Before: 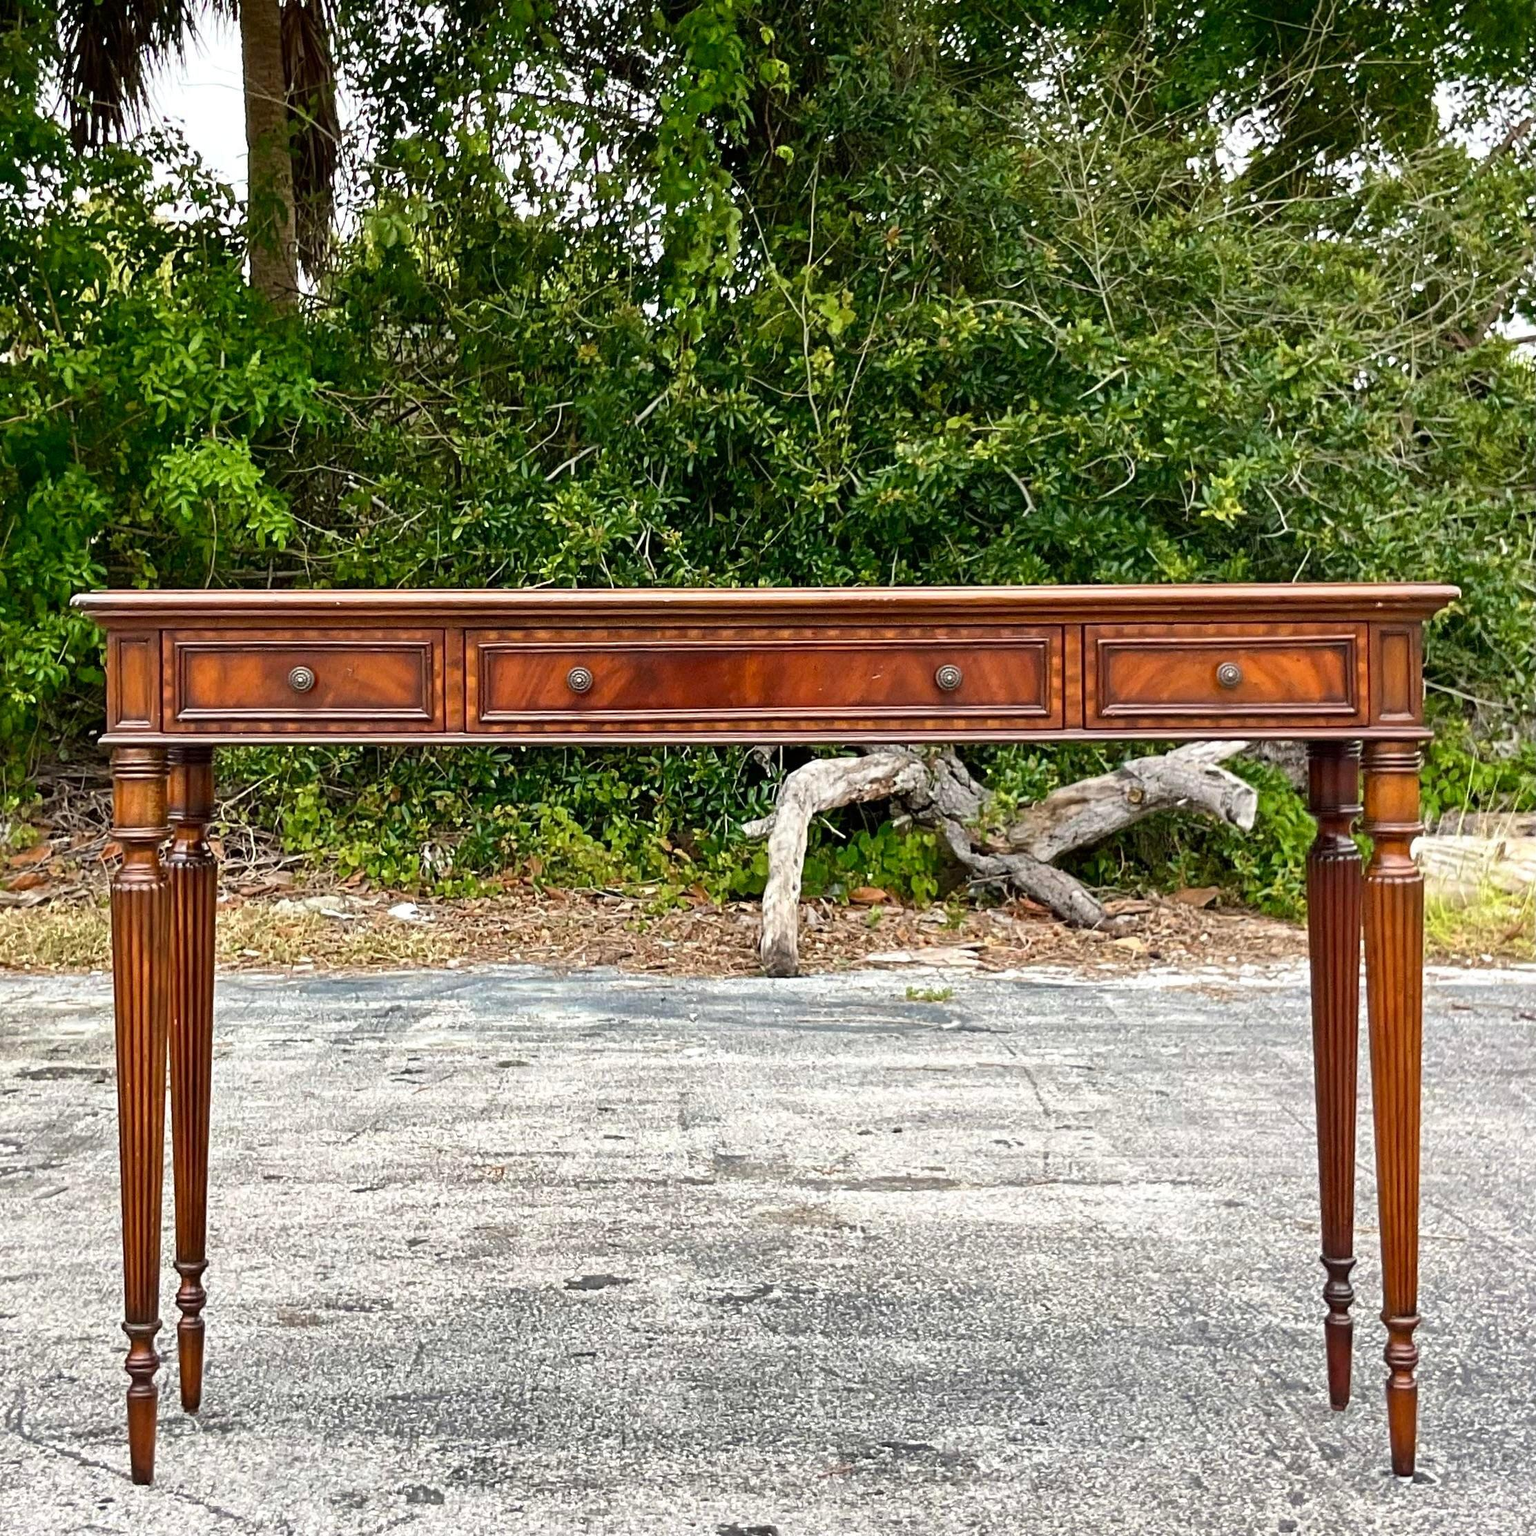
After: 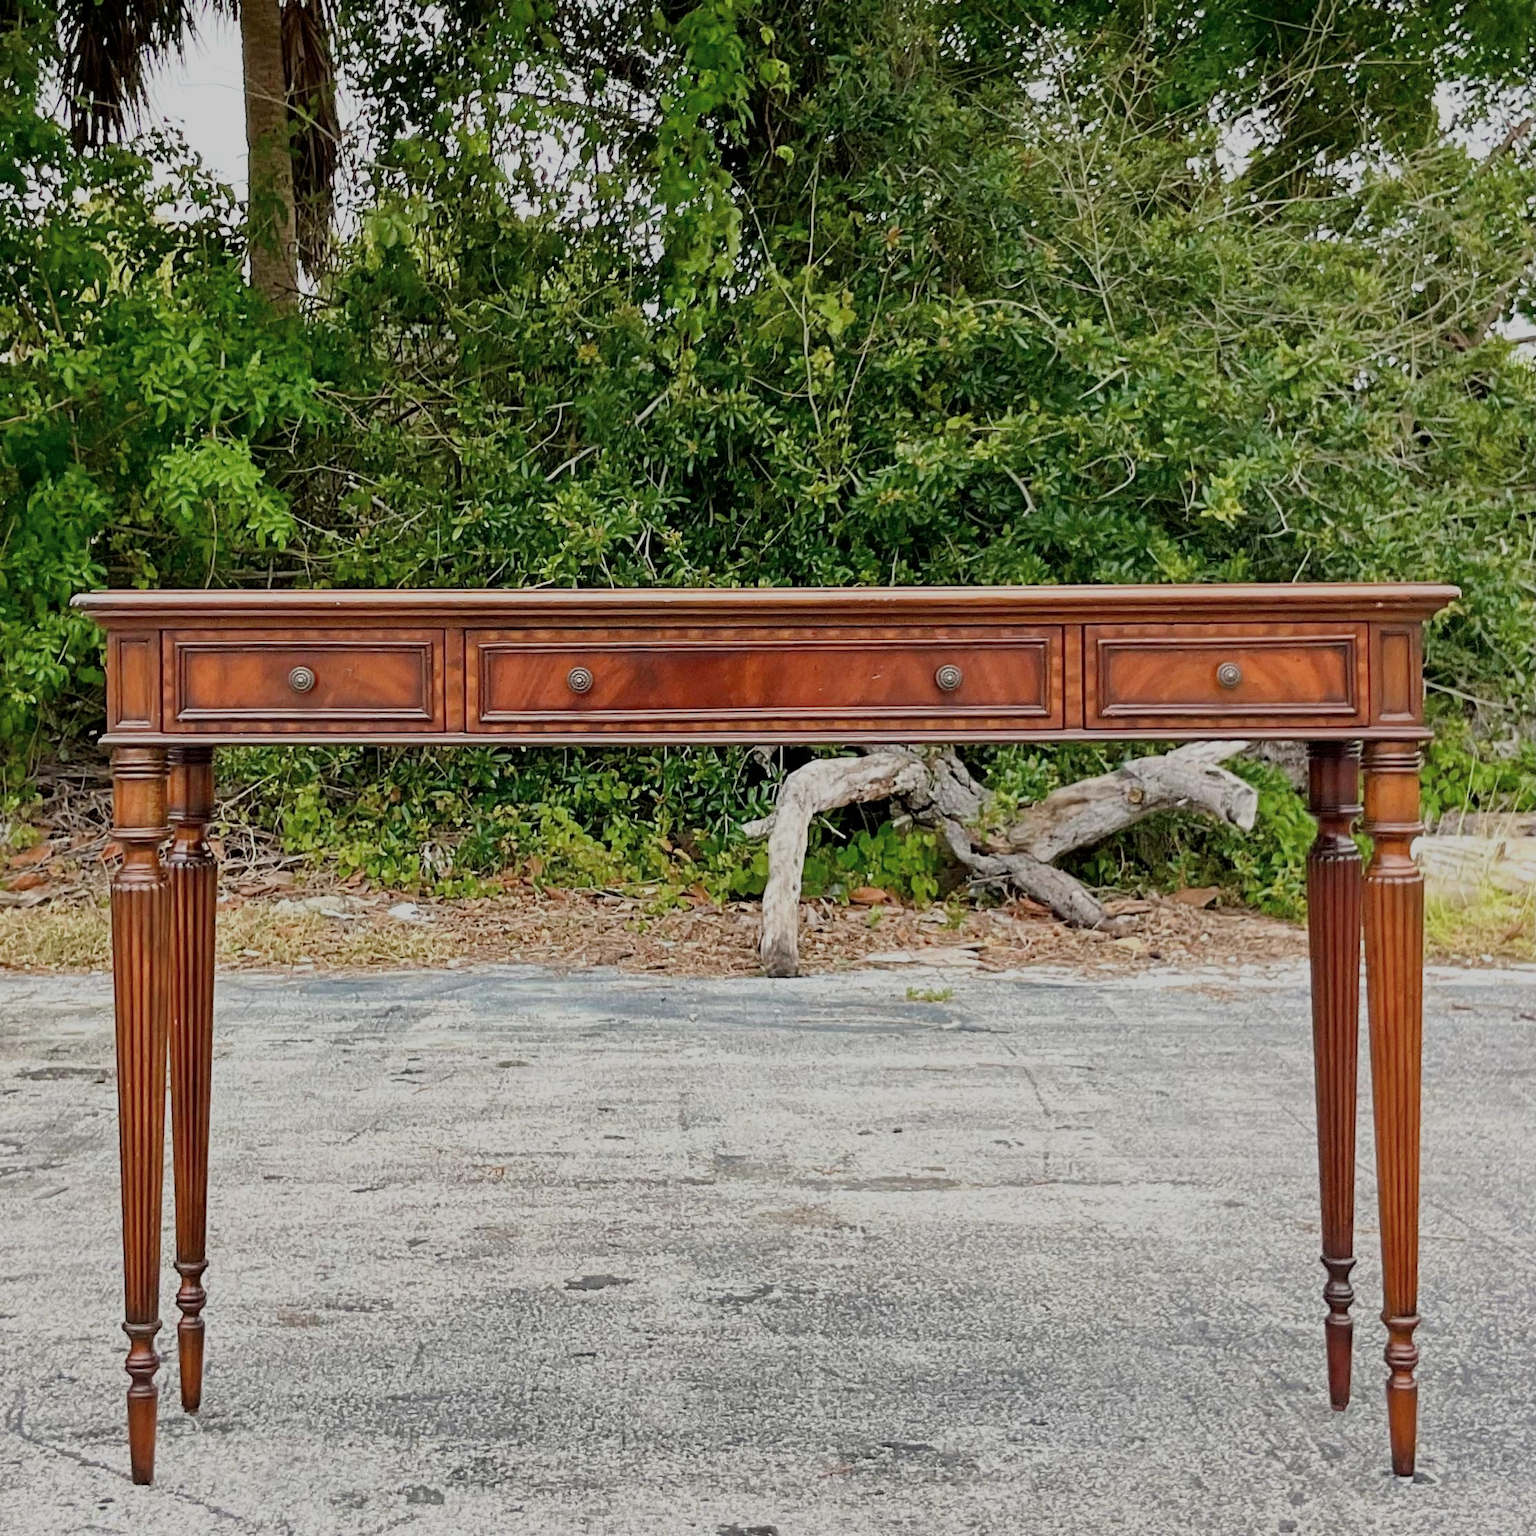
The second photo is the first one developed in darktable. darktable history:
filmic rgb: middle gray luminance 4.1%, black relative exposure -13.13 EV, white relative exposure 5.02 EV, target black luminance 0%, hardness 5.16, latitude 59.68%, contrast 0.761, highlights saturation mix 5.12%, shadows ↔ highlights balance 25.71%
shadows and highlights: shadows -8.23, white point adjustment 1.61, highlights 9.94
